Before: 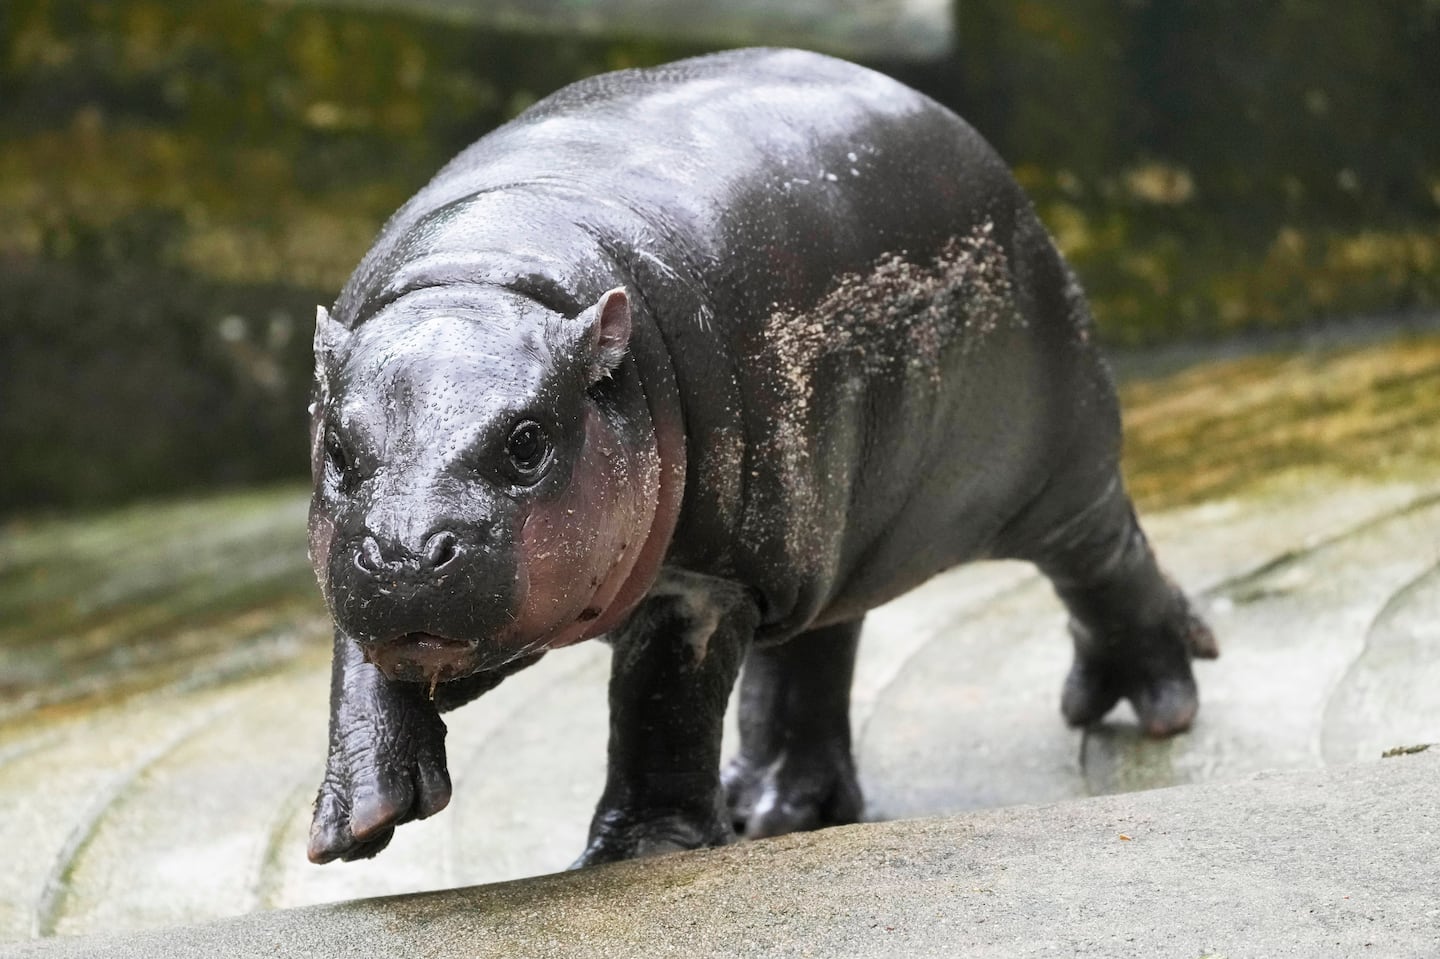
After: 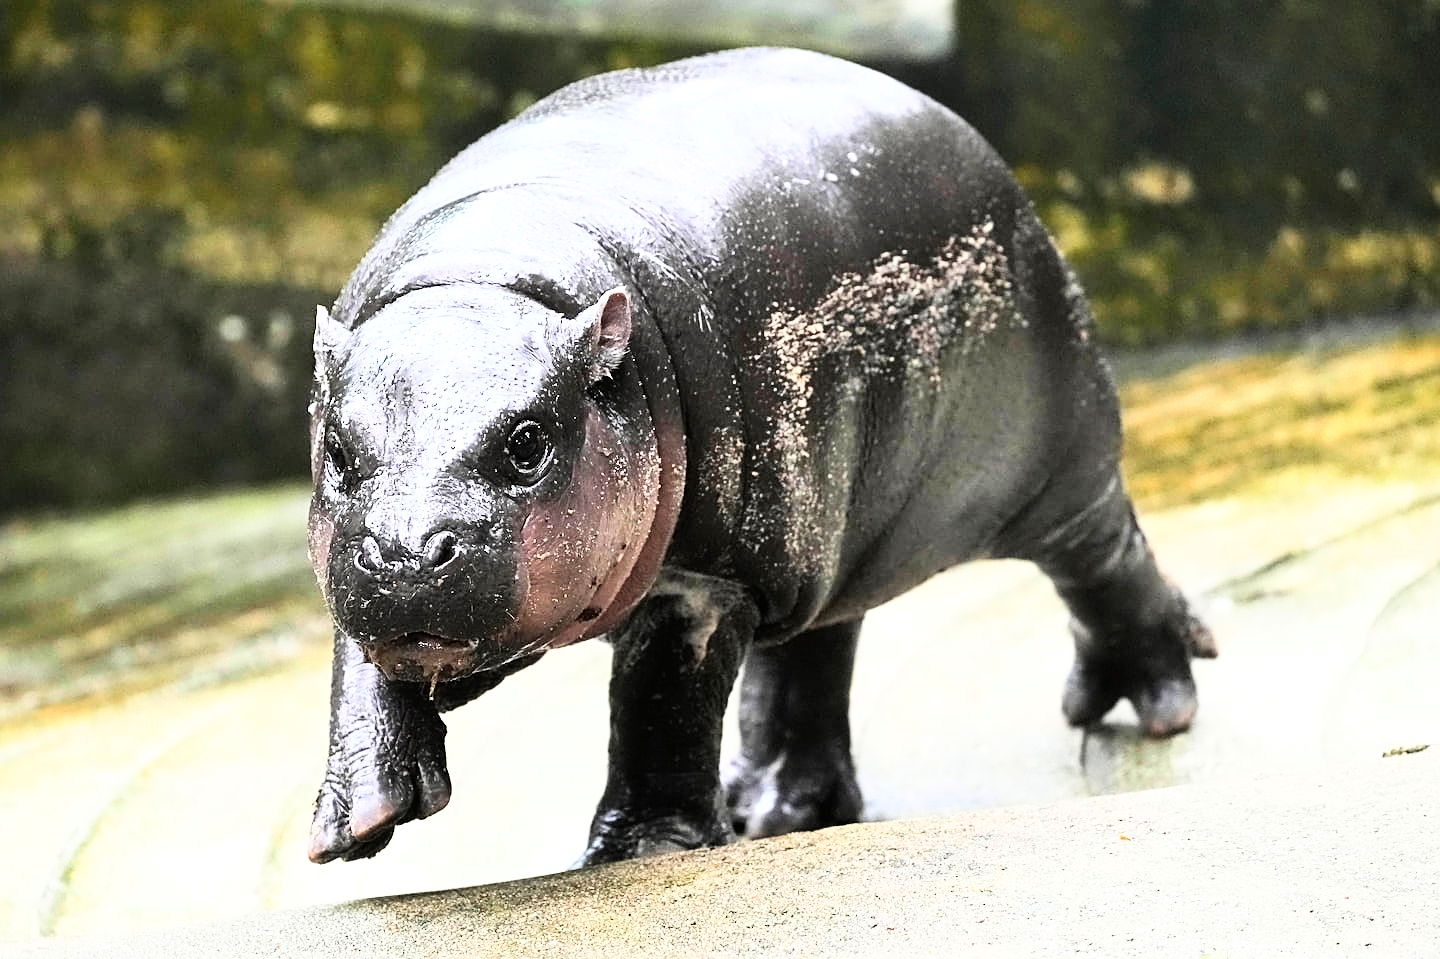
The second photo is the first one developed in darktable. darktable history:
base curve: curves: ch0 [(0, 0) (0.007, 0.004) (0.027, 0.03) (0.046, 0.07) (0.207, 0.54) (0.442, 0.872) (0.673, 0.972) (1, 1)]
levels: levels [0, 0.498, 0.996]
sharpen: on, module defaults
